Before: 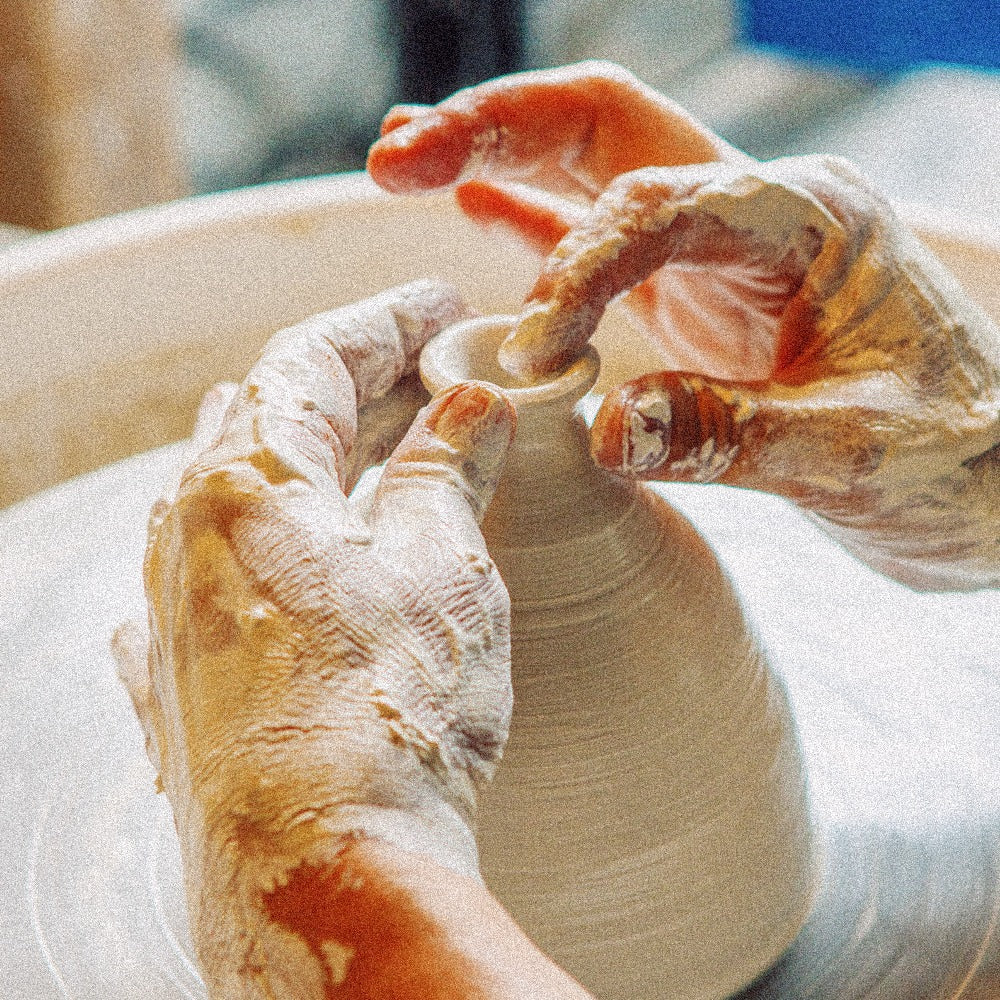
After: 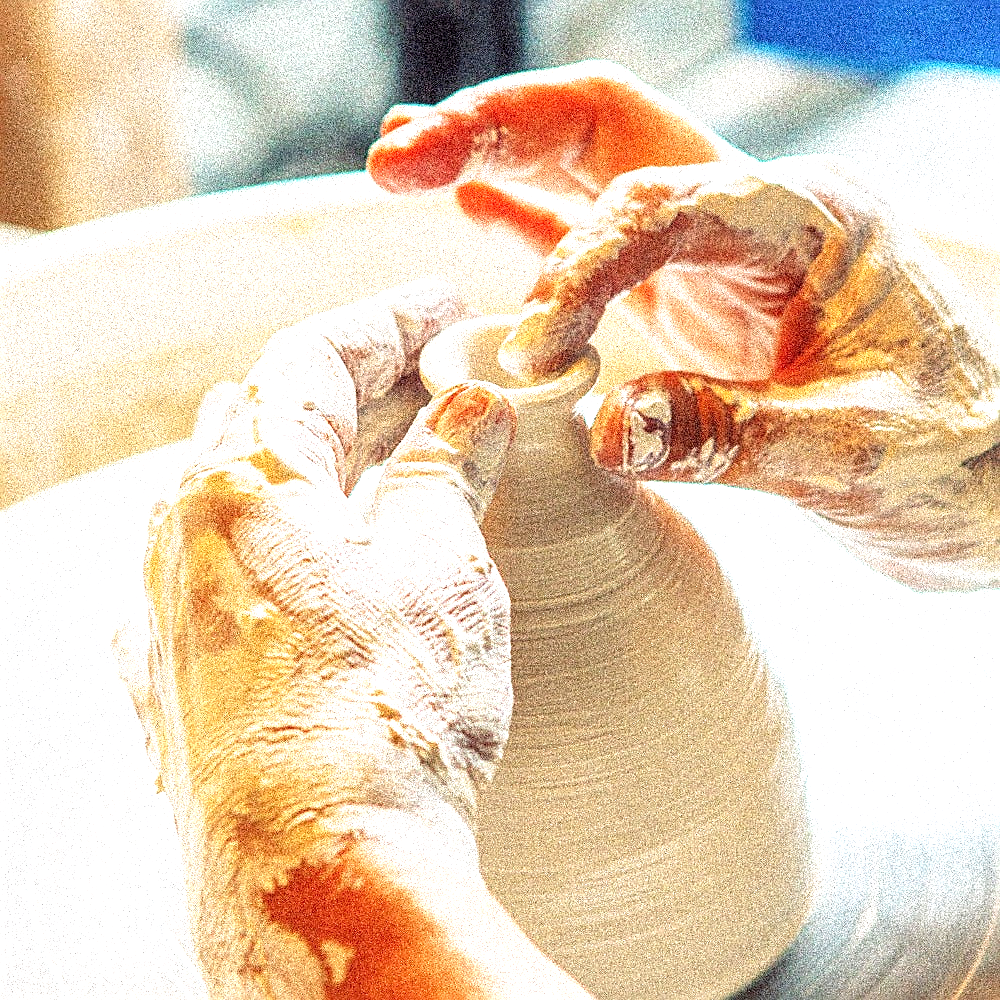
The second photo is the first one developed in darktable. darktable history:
exposure: black level correction 0.001, exposure 1.05 EV, compensate exposure bias true, compensate highlight preservation false
grain: coarseness 14.57 ISO, strength 8.8%
sharpen: on, module defaults
